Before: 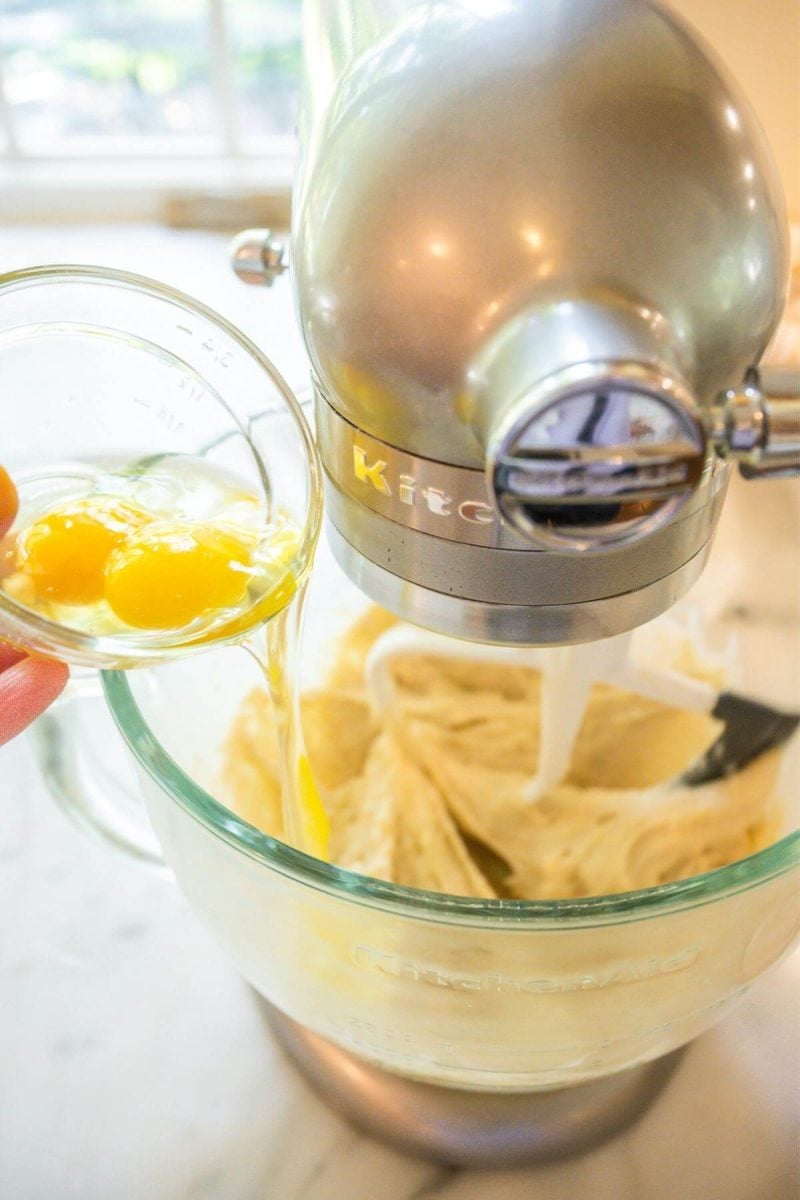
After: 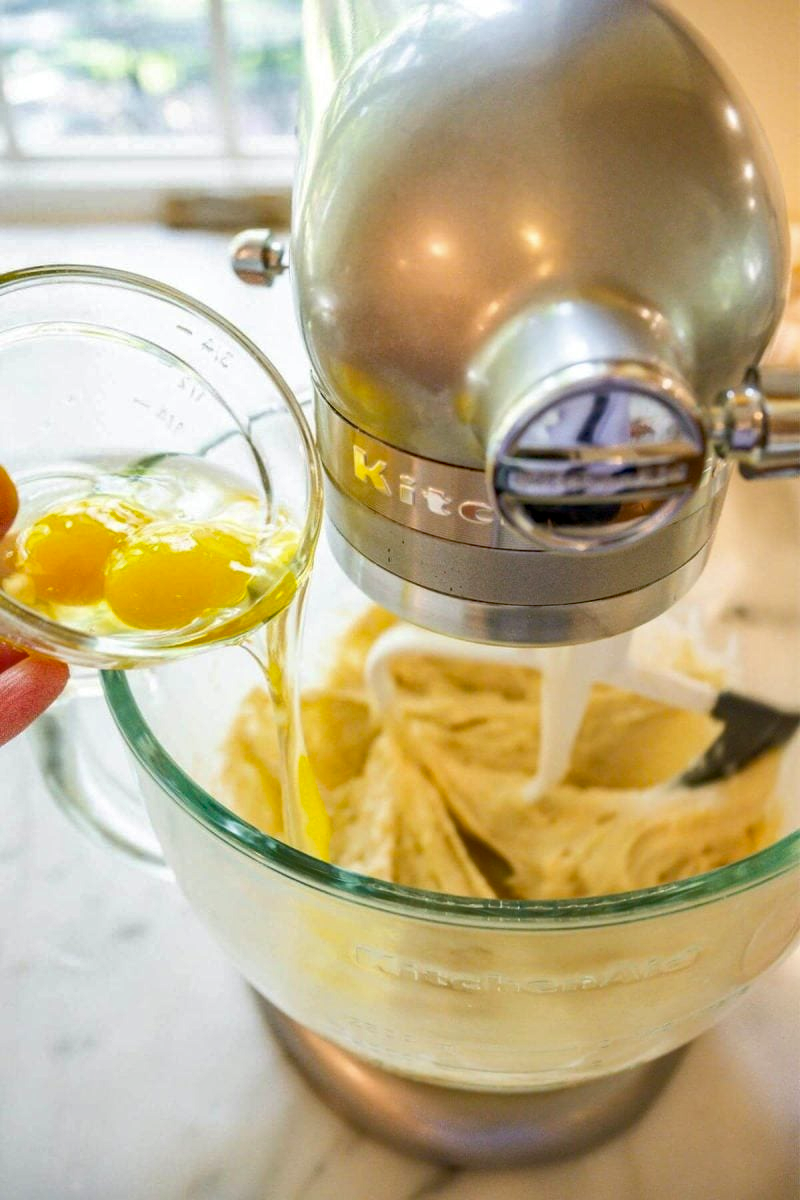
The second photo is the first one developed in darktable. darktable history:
haze removal: strength 0.279, distance 0.257, compatibility mode true, adaptive false
shadows and highlights: soften with gaussian
